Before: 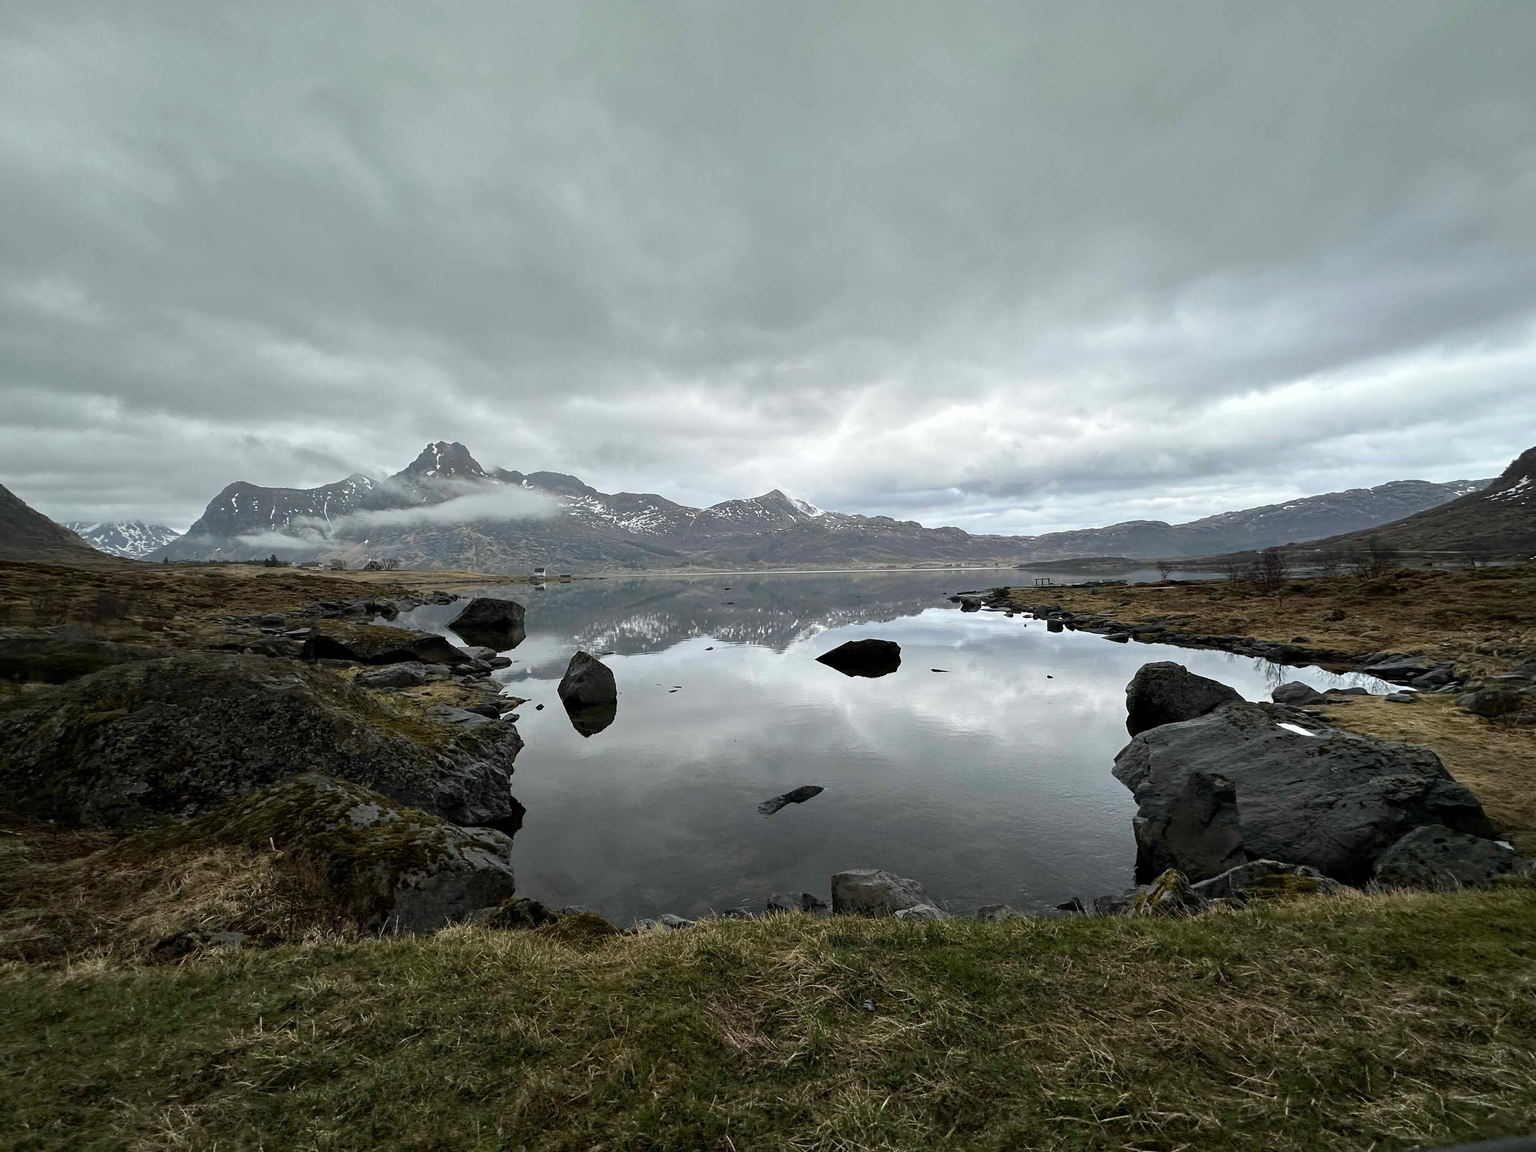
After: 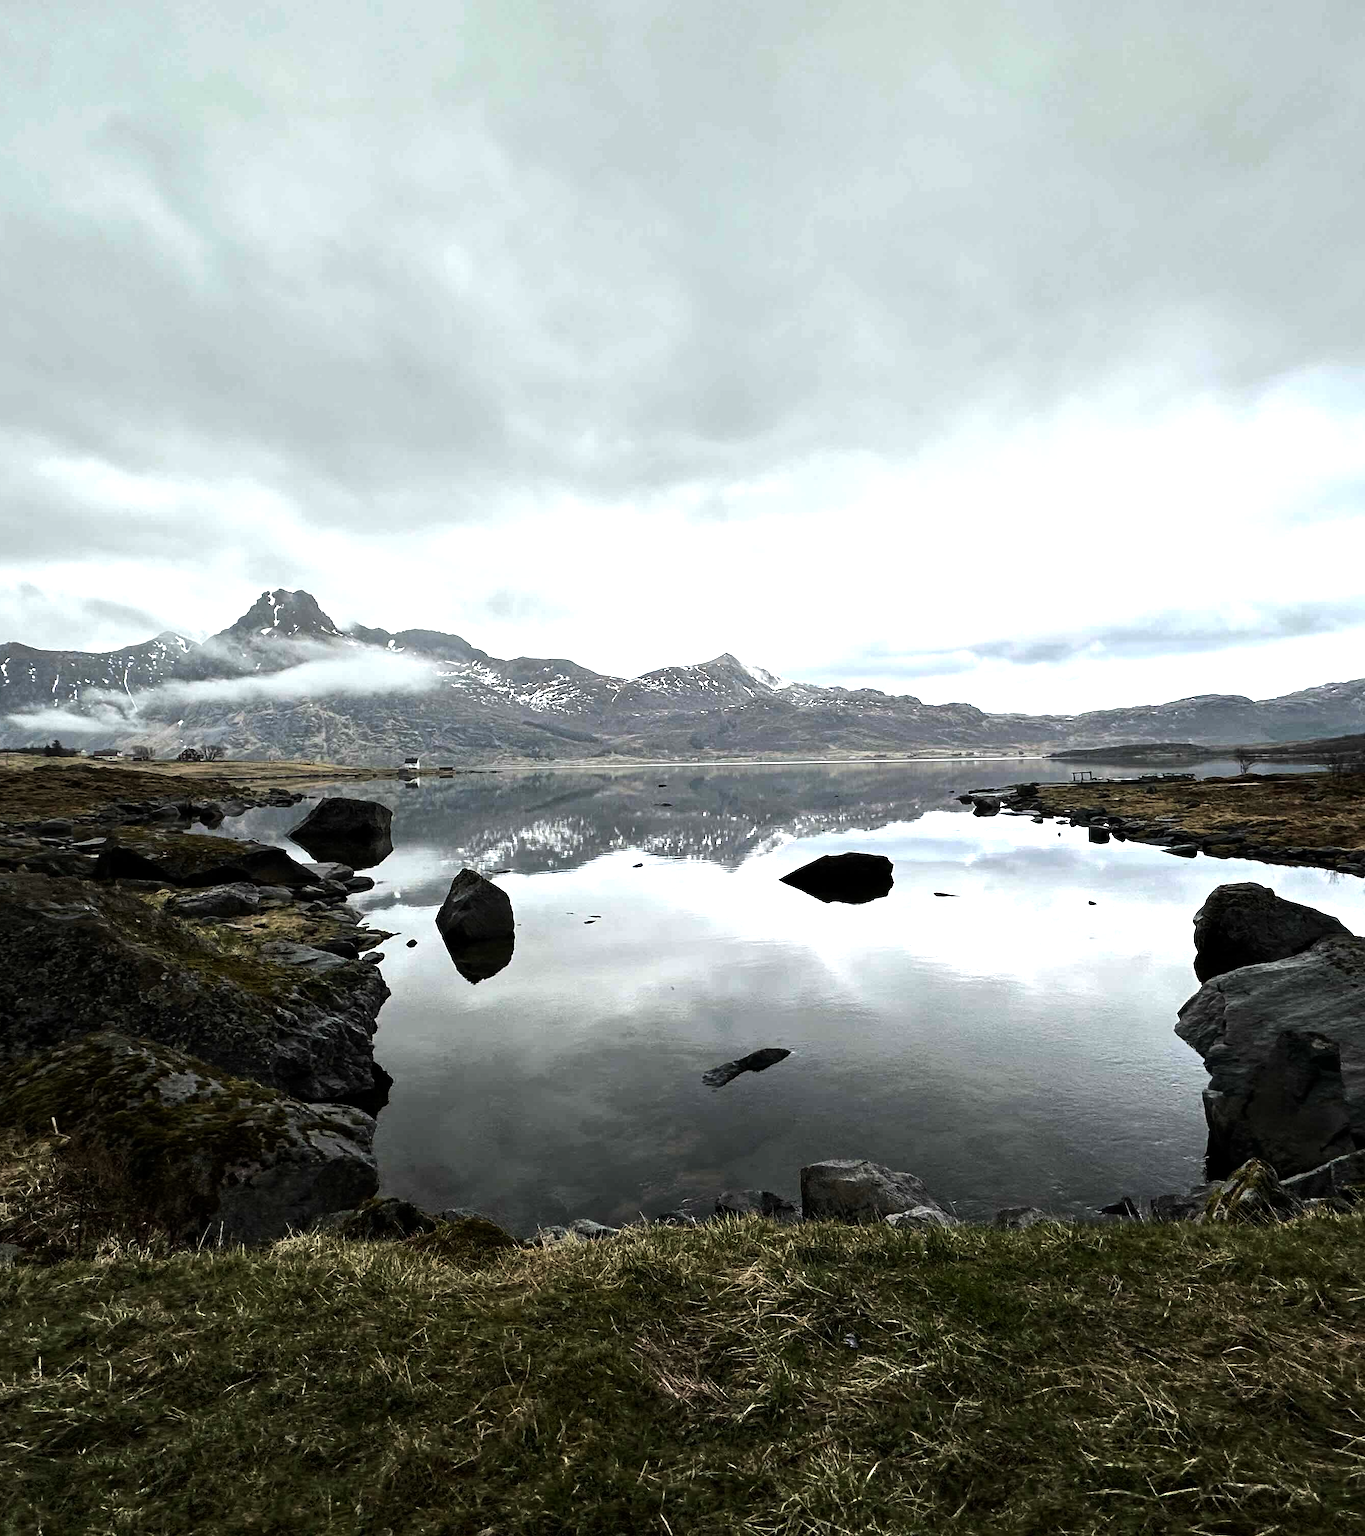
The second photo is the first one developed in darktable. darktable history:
crop and rotate: left 15.055%, right 18.278%
tone equalizer: -8 EV -1.08 EV, -7 EV -1.01 EV, -6 EV -0.867 EV, -5 EV -0.578 EV, -3 EV 0.578 EV, -2 EV 0.867 EV, -1 EV 1.01 EV, +0 EV 1.08 EV, edges refinement/feathering 500, mask exposure compensation -1.57 EV, preserve details no
